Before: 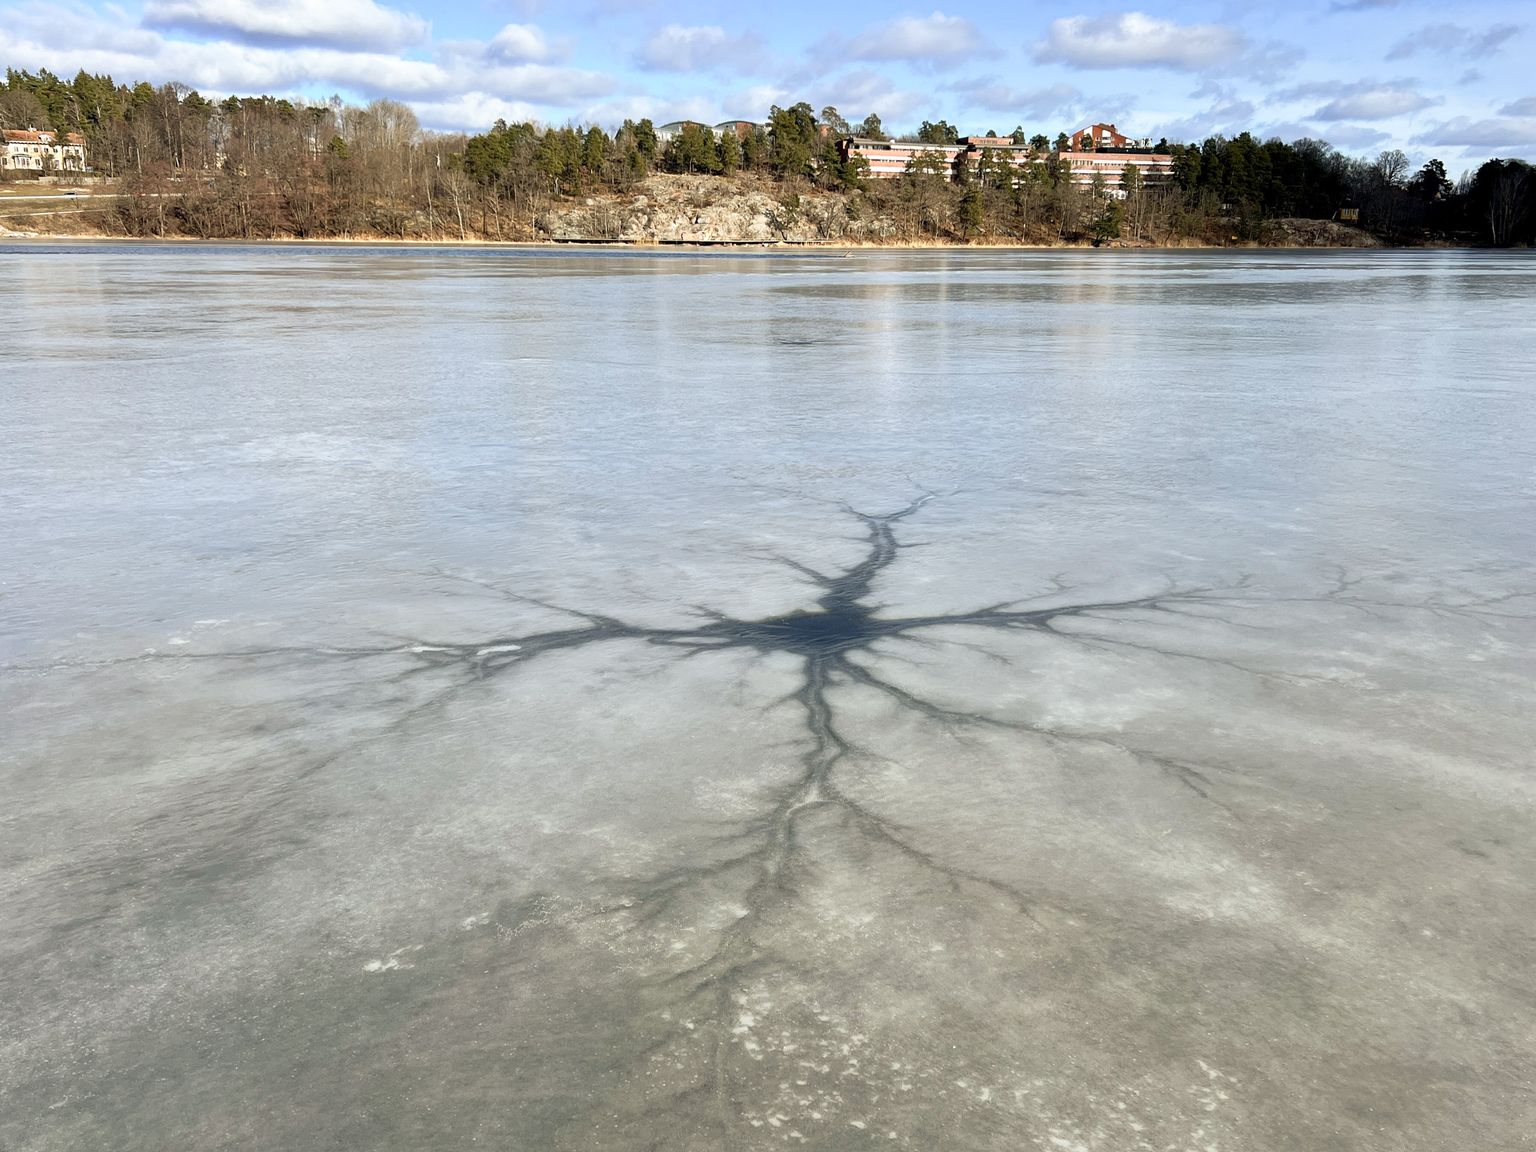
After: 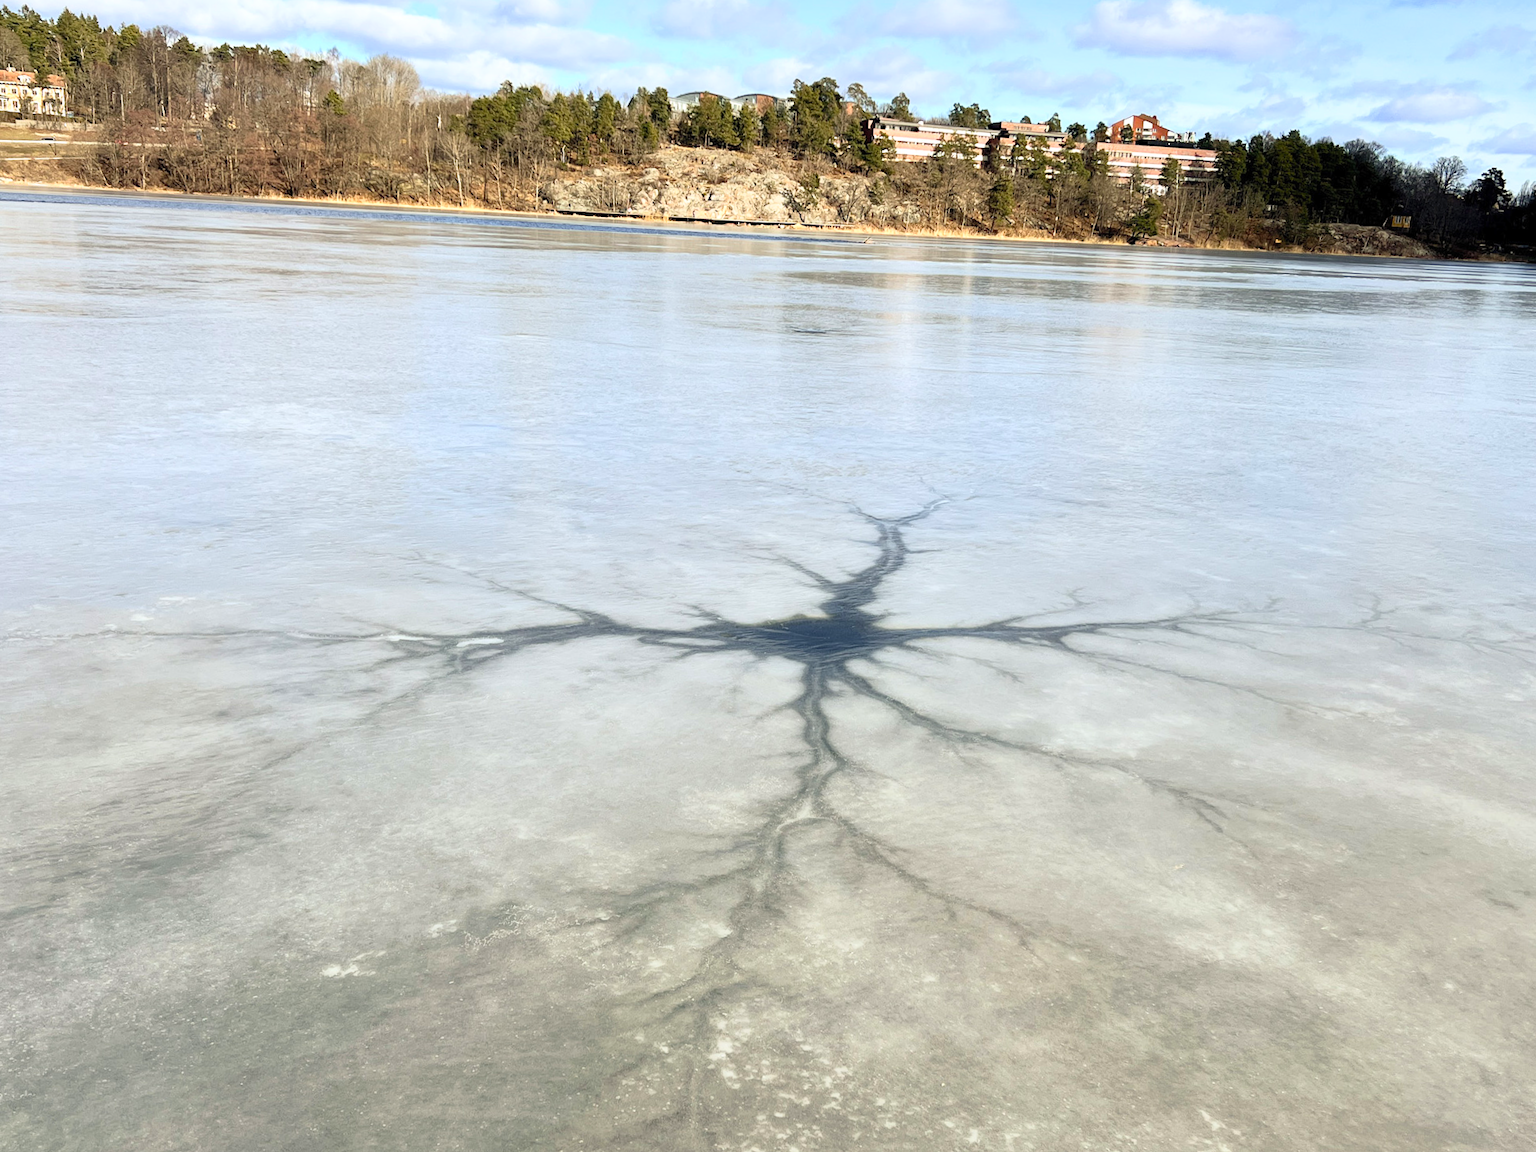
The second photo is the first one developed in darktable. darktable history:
contrast brightness saturation: contrast 0.196, brightness 0.162, saturation 0.22
crop and rotate: angle -2.58°
